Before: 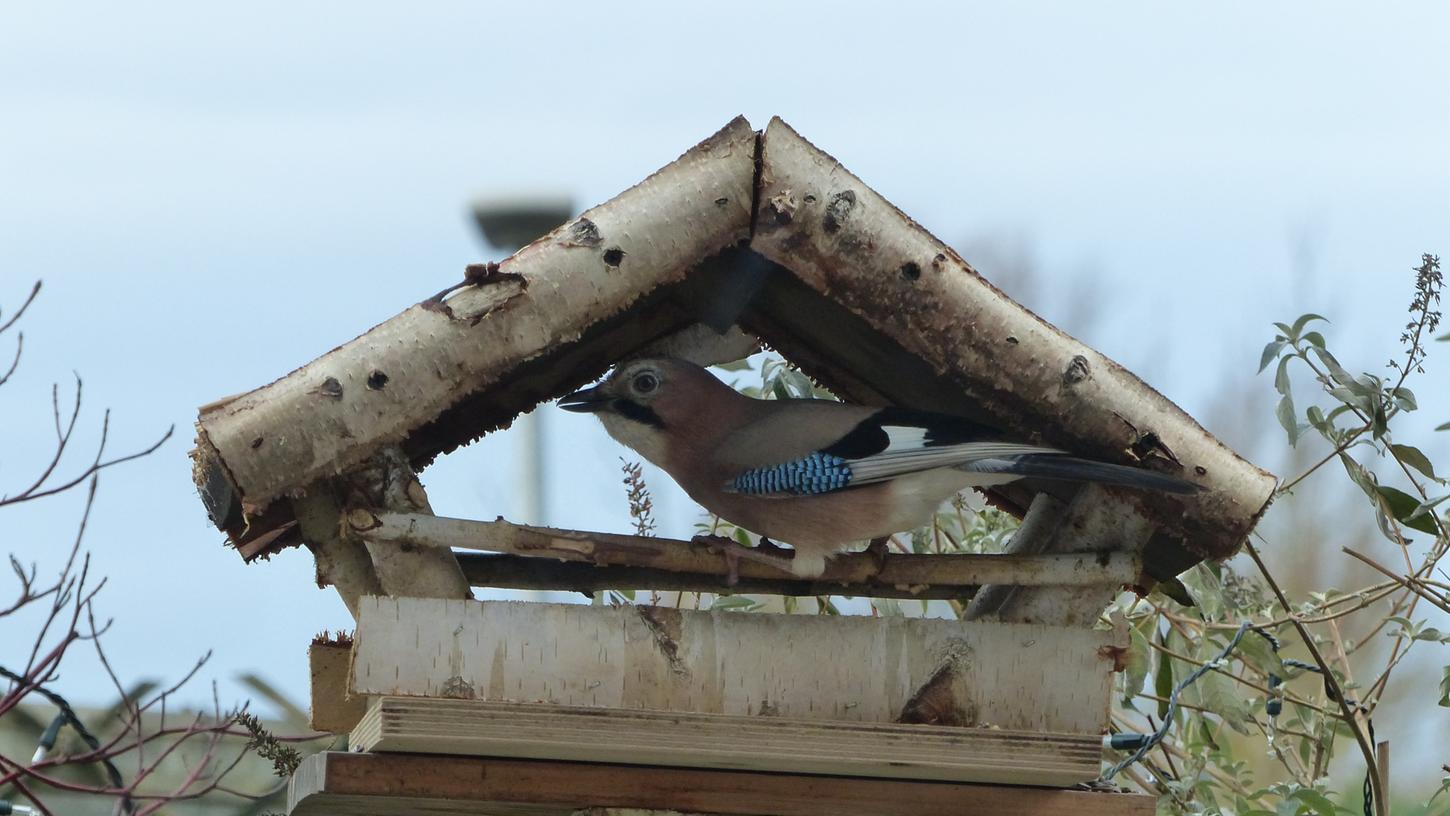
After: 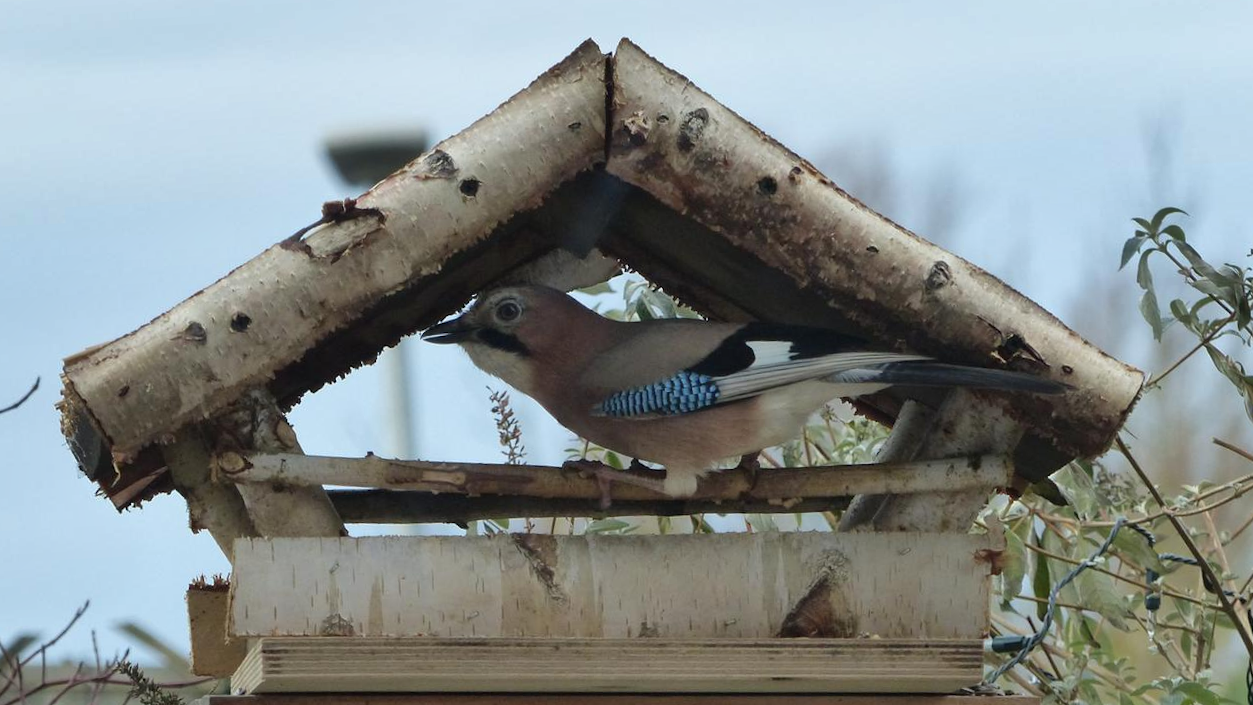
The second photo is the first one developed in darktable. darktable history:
crop and rotate: angle 2.99°, left 5.685%, top 5.692%
shadows and highlights: low approximation 0.01, soften with gaussian
